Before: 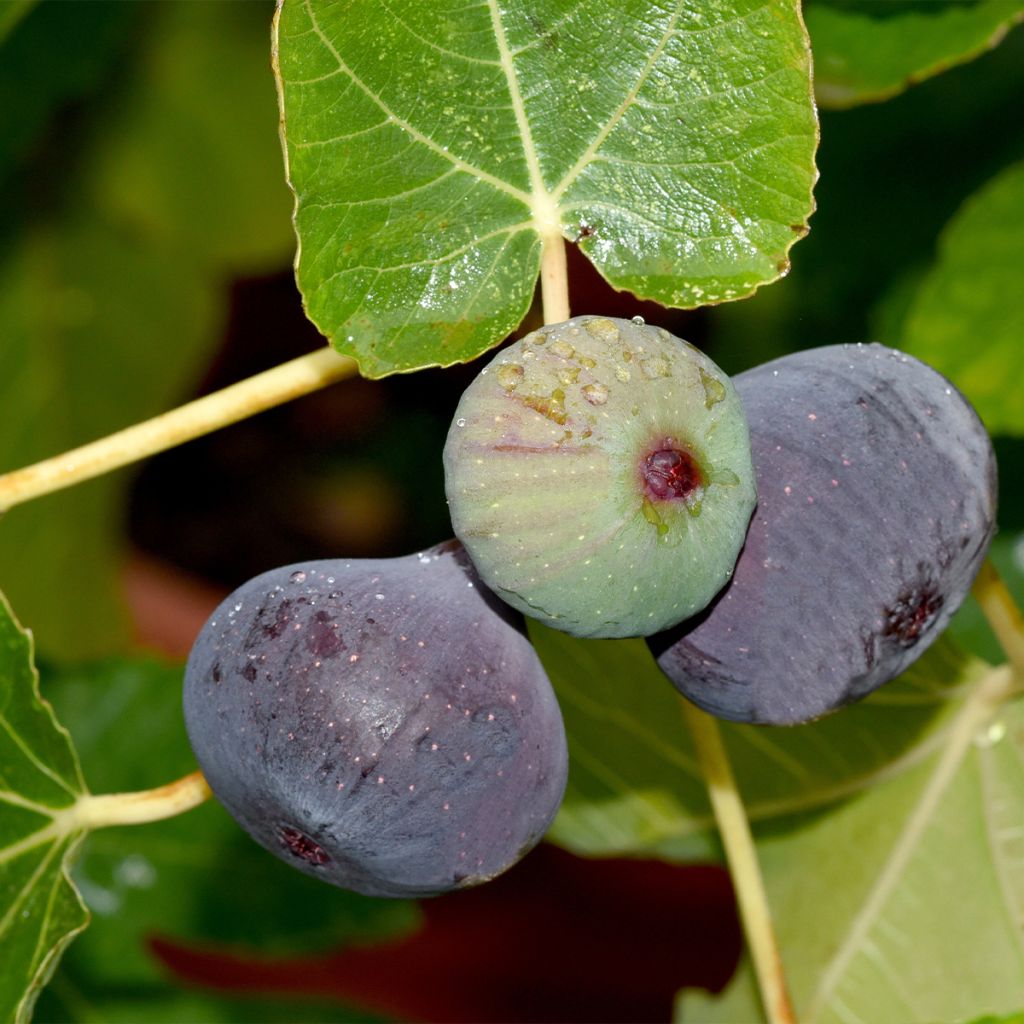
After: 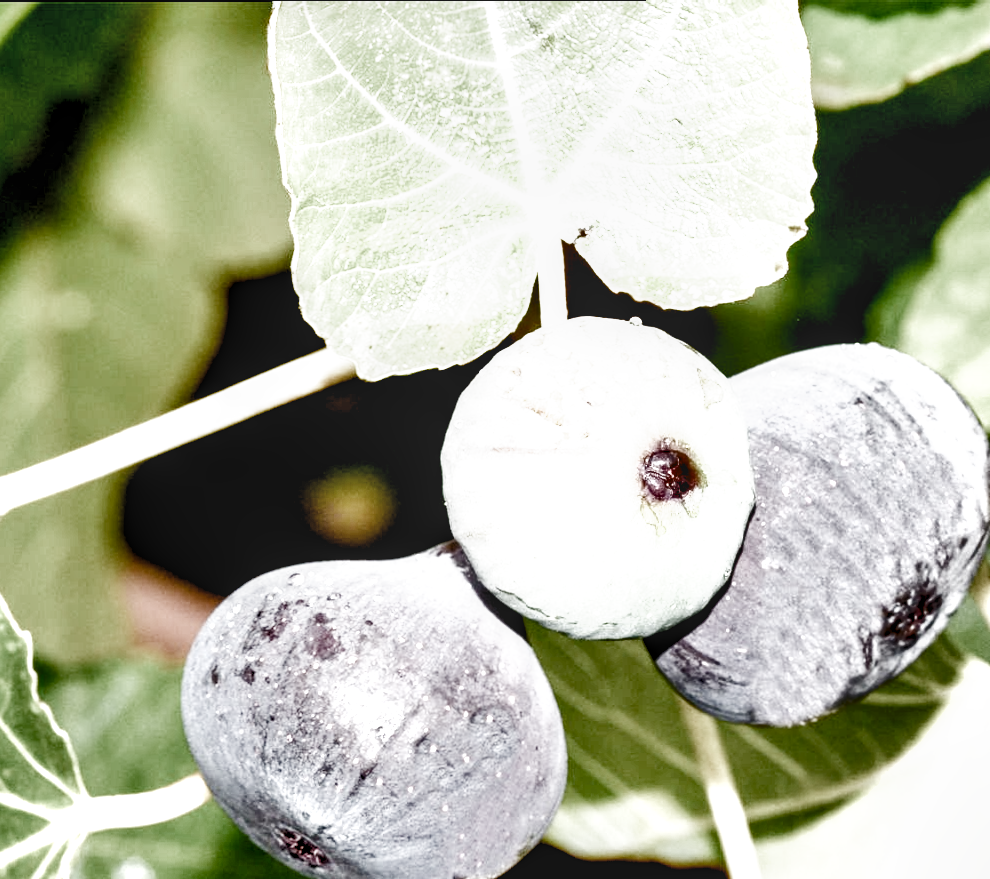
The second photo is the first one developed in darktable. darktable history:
levels: levels [0.062, 0.494, 0.925]
local contrast: on, module defaults
crop and rotate: angle 0.153°, left 0.329%, right 3.183%, bottom 14.32%
filmic rgb: black relative exposure -5.07 EV, white relative exposure 3.96 EV, threshold 3.04 EV, hardness 2.88, contrast 1.301, highlights saturation mix -28.97%, preserve chrominance no, color science v5 (2021), enable highlight reconstruction true
color balance rgb: perceptual saturation grading › global saturation 20%, perceptual saturation grading › highlights -50.292%, perceptual saturation grading › shadows 30.919%, global vibrance 20%
shadows and highlights: radius 117.58, shadows 42.62, highlights -61.75, soften with gaussian
contrast brightness saturation: saturation -0.054
exposure: black level correction 0, exposure 2.358 EV, compensate highlight preservation false
